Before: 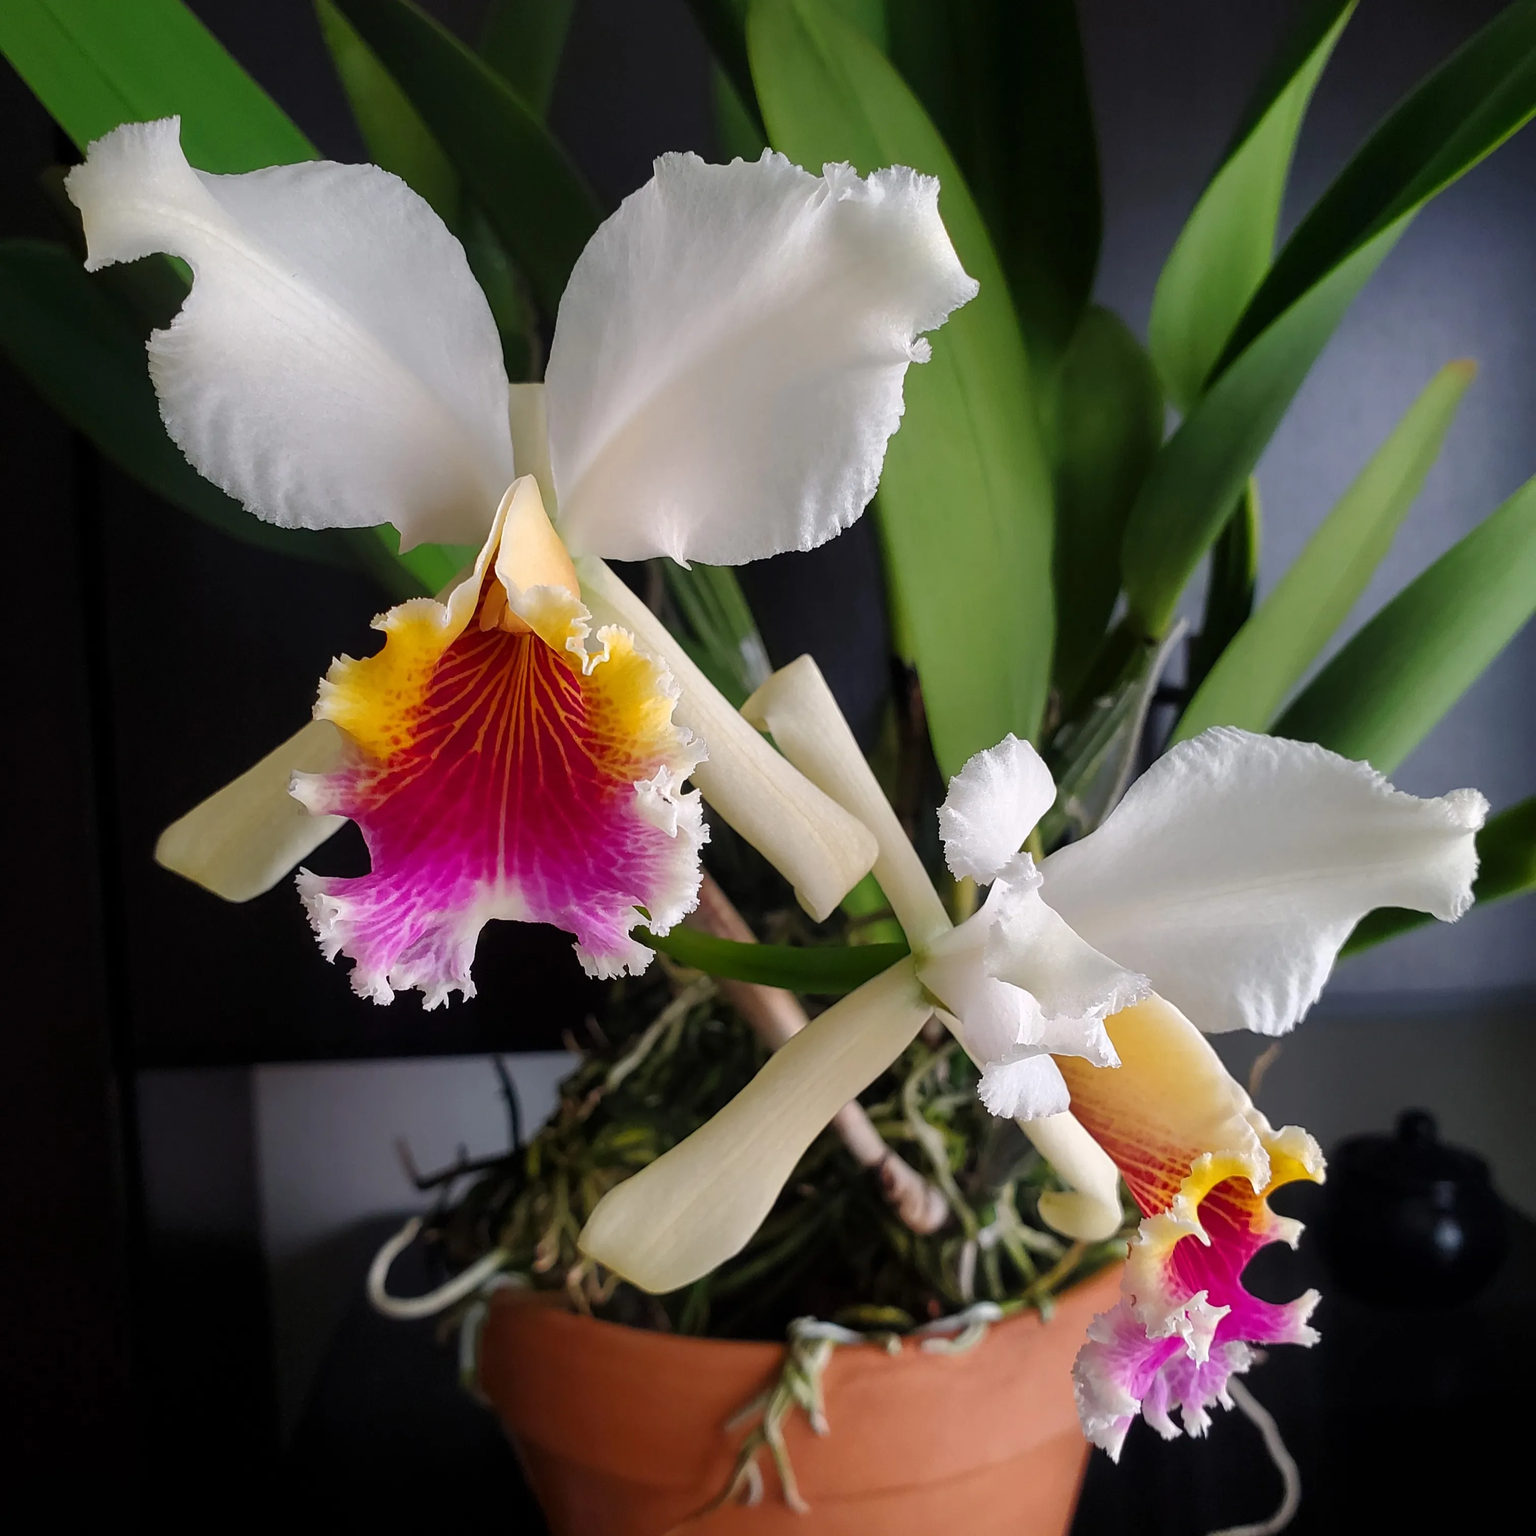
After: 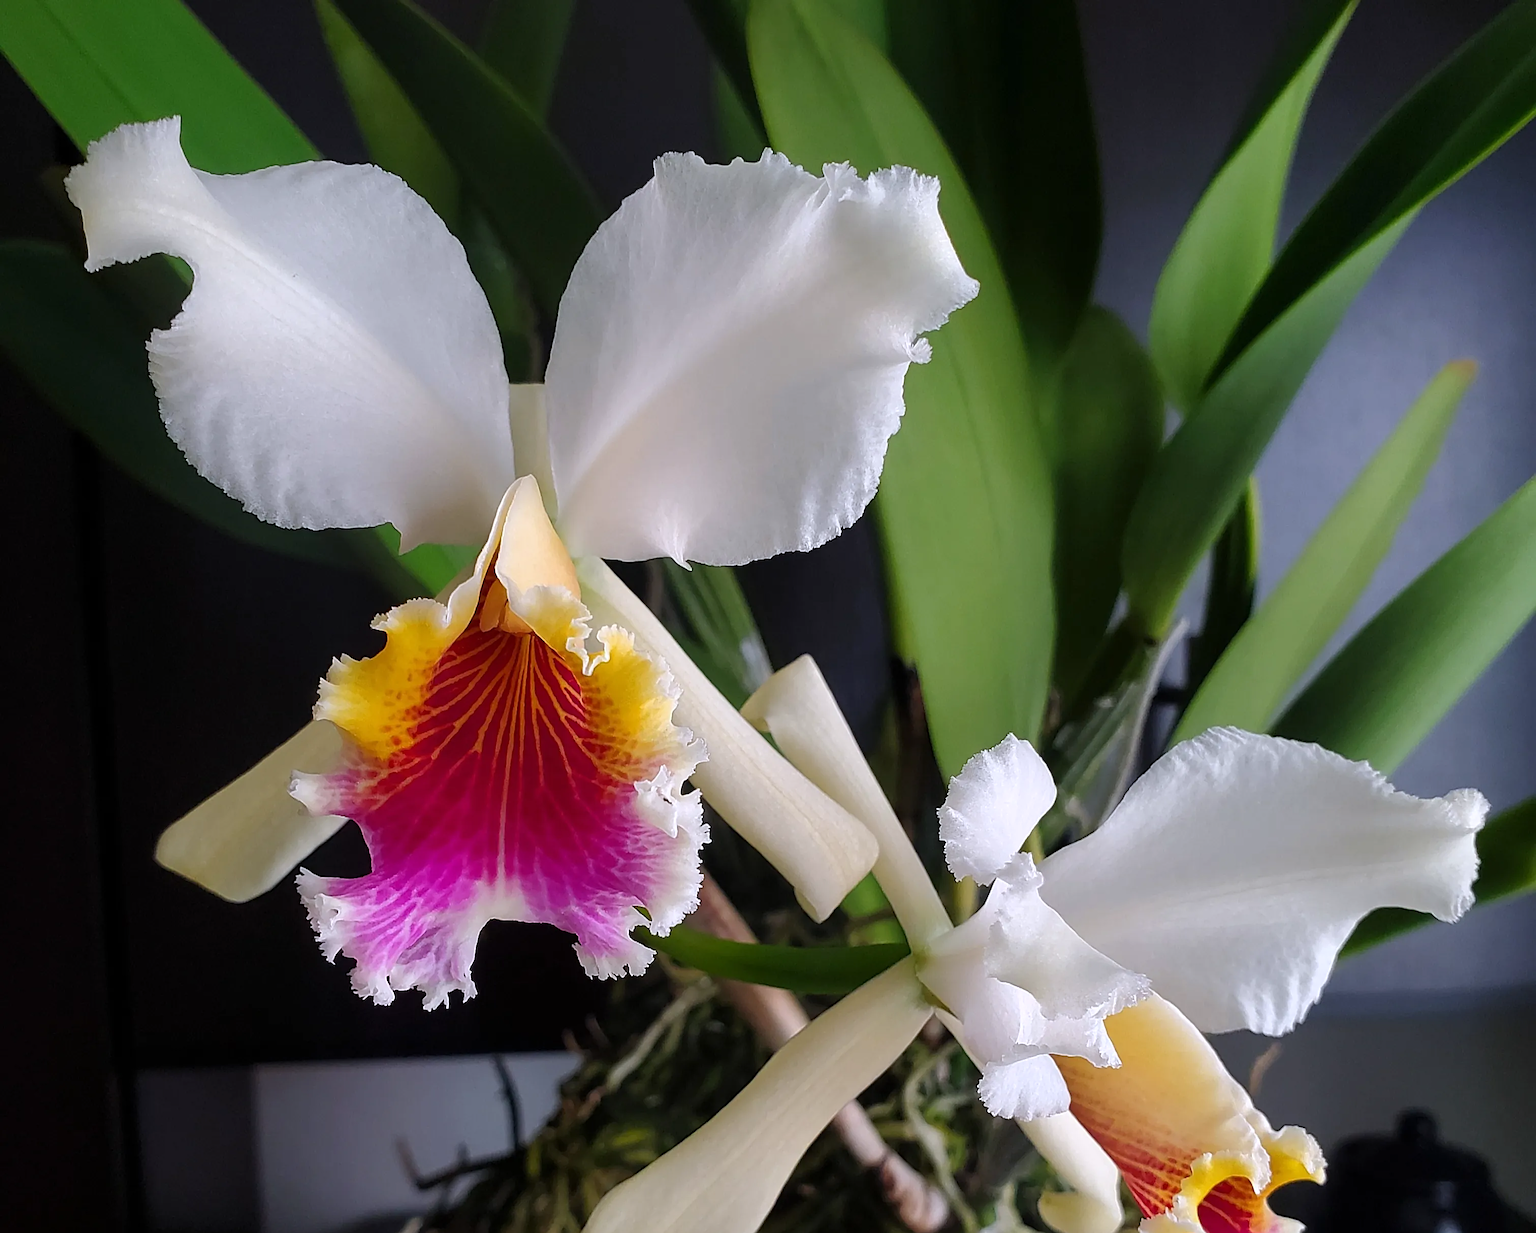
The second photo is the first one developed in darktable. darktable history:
sharpen: on, module defaults
crop: bottom 19.644%
white balance: red 0.984, blue 1.059
